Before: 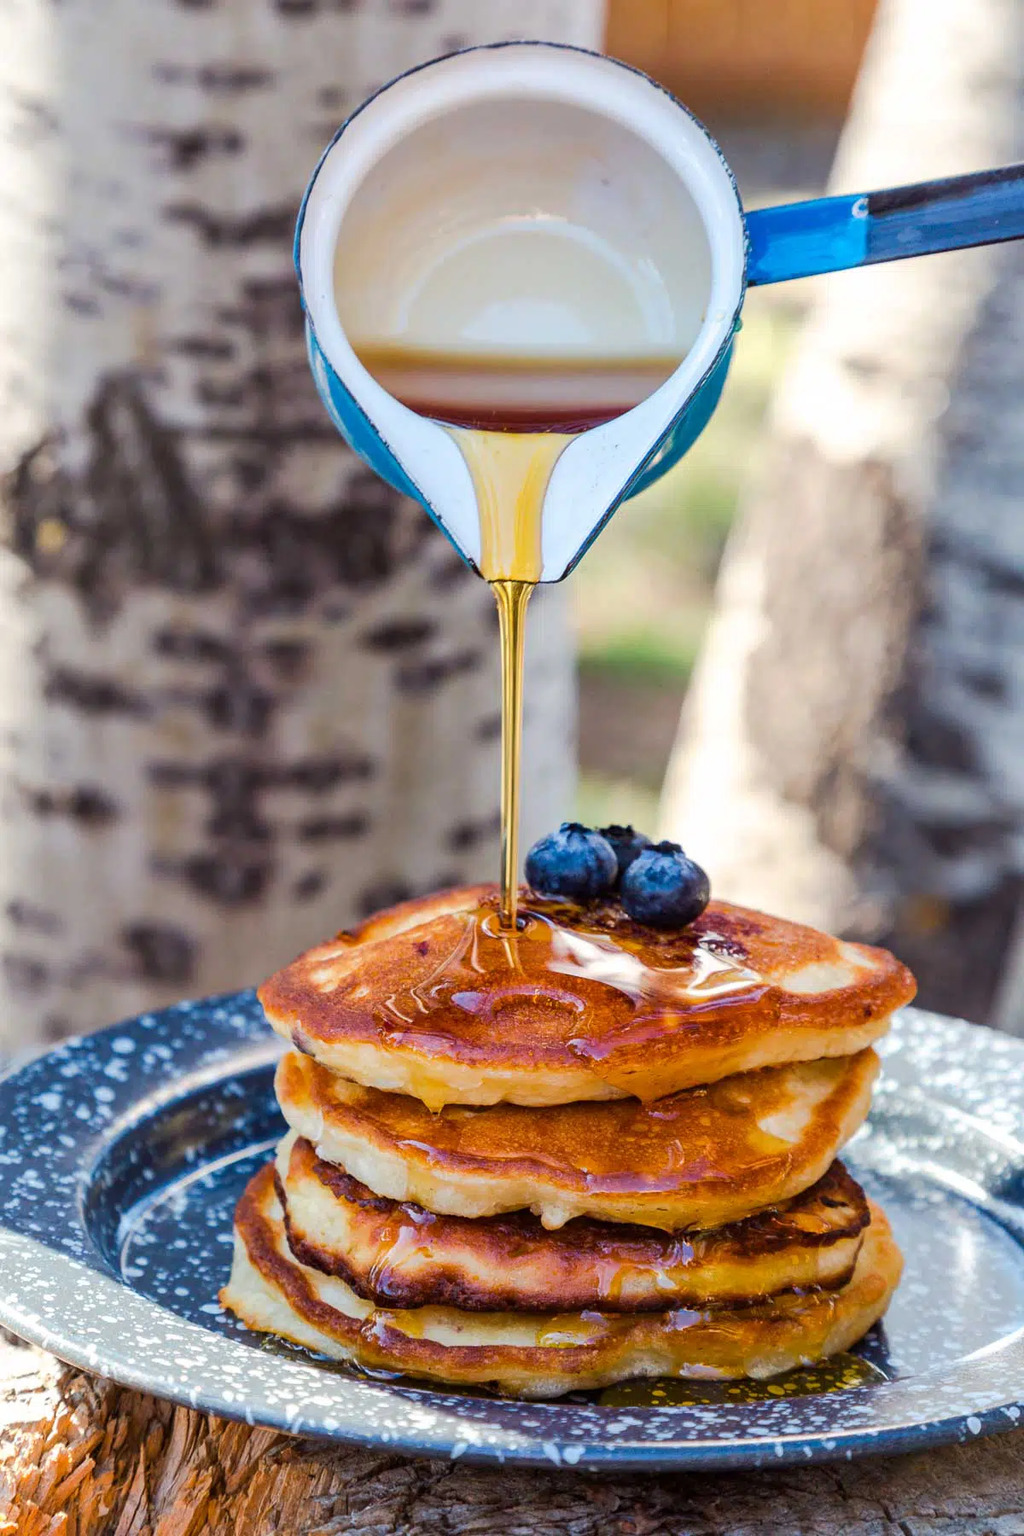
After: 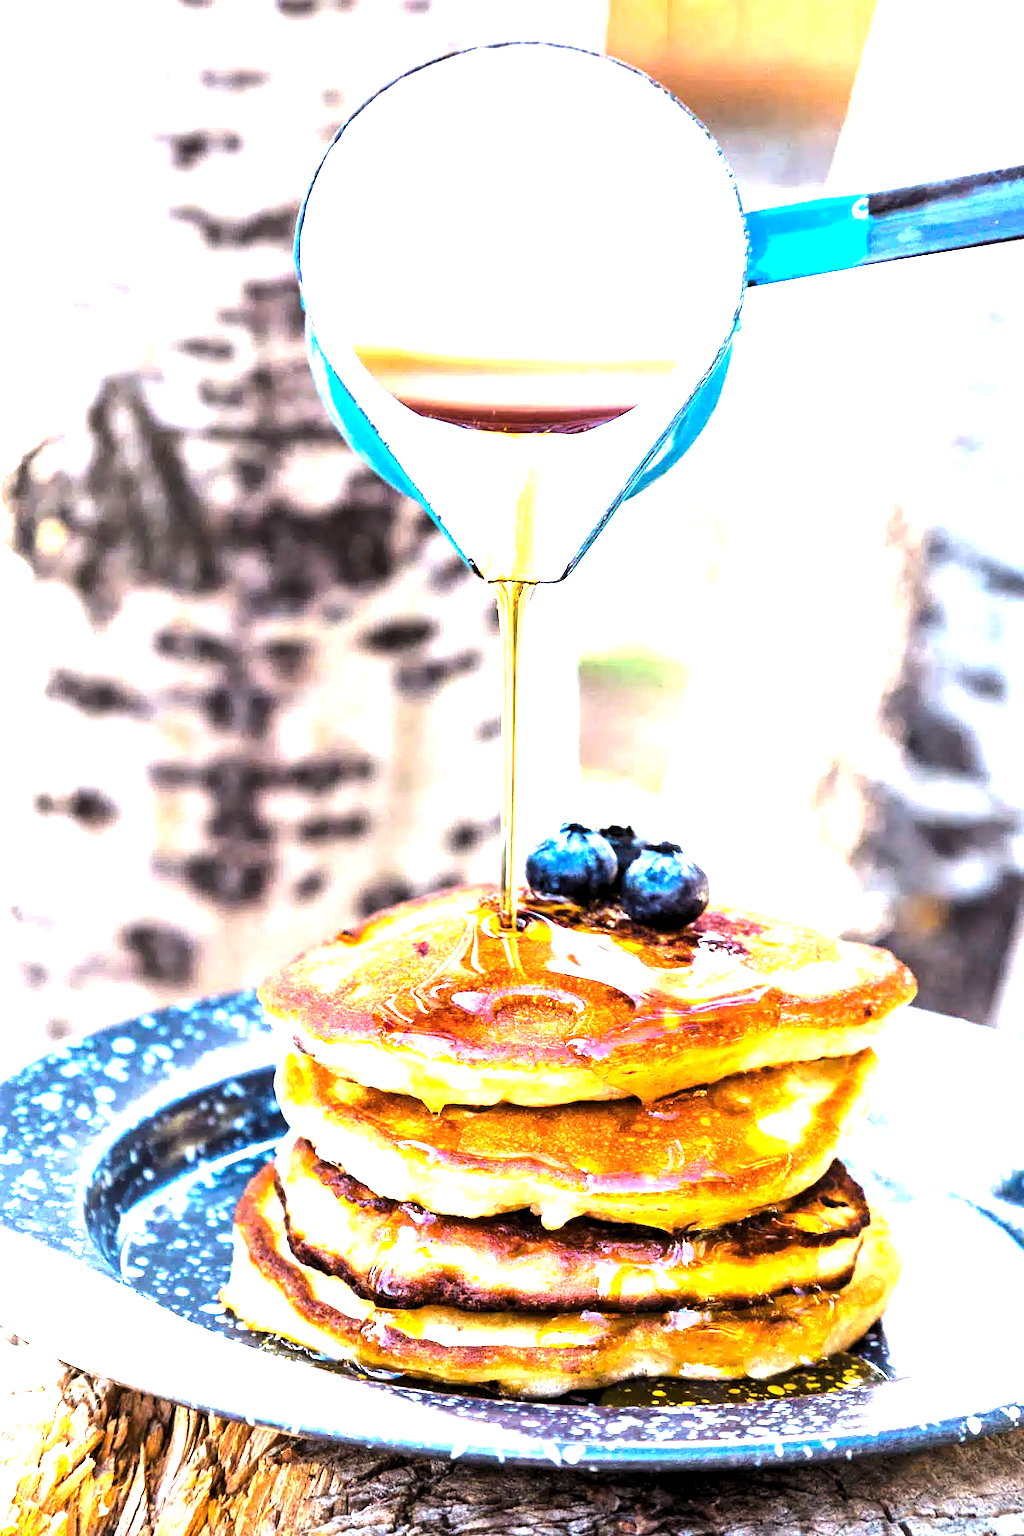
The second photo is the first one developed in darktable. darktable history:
levels: levels [0.052, 0.496, 0.908]
exposure: black level correction 0, exposure 1.3 EV, compensate exposure bias true, compensate highlight preservation false
tone equalizer: -8 EV -0.75 EV, -7 EV -0.7 EV, -6 EV -0.6 EV, -5 EV -0.4 EV, -3 EV 0.4 EV, -2 EV 0.6 EV, -1 EV 0.7 EV, +0 EV 0.75 EV, edges refinement/feathering 500, mask exposure compensation -1.57 EV, preserve details no
